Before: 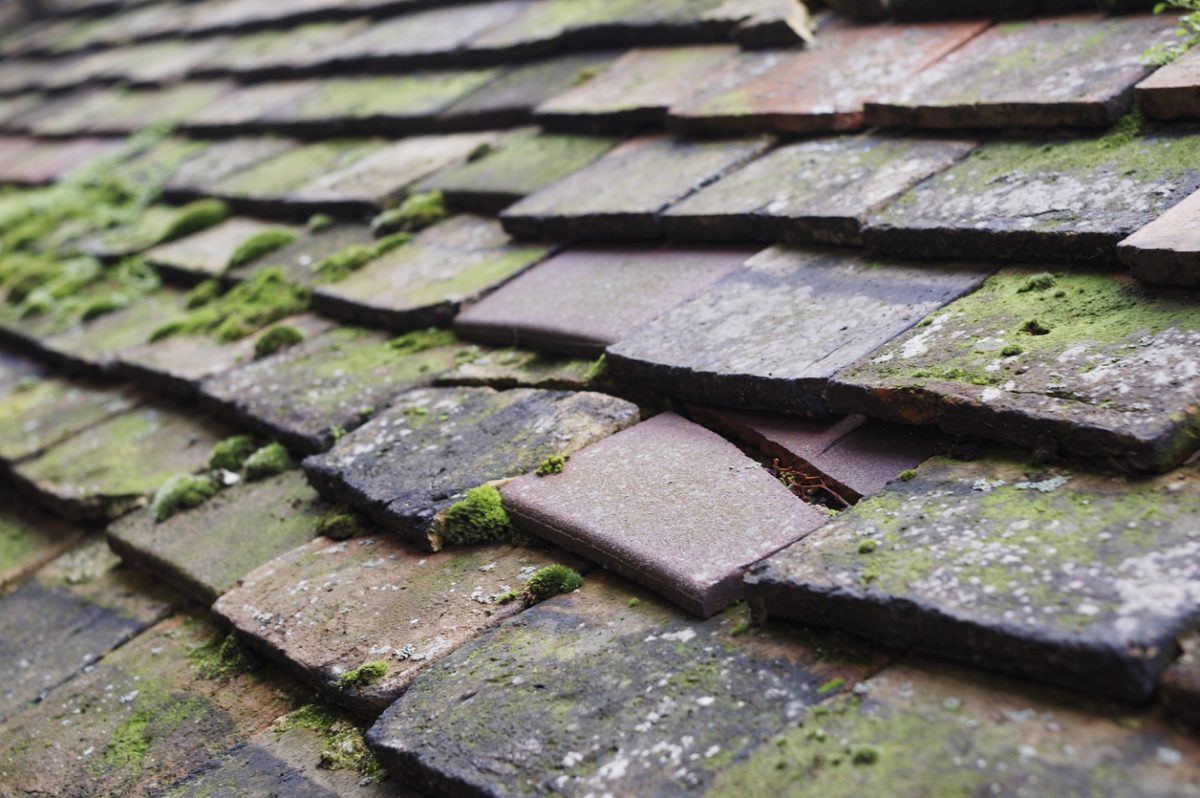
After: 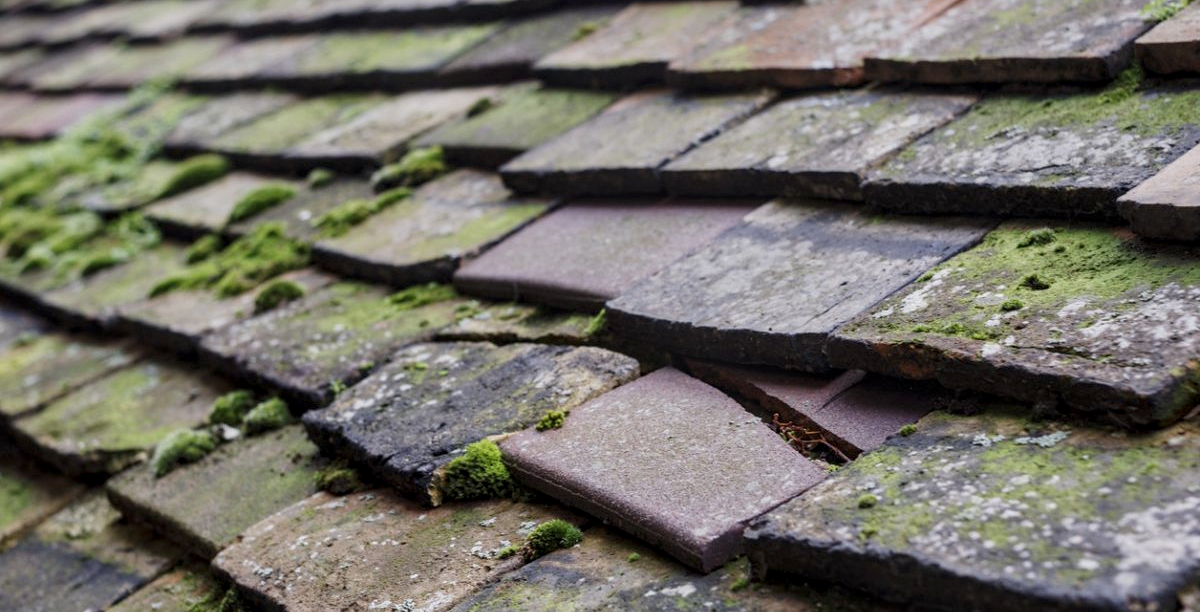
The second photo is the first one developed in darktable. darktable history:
local contrast: highlights 61%, detail 143%, midtone range 0.428
white balance: emerald 1
shadows and highlights: radius 121.13, shadows 21.4, white point adjustment -9.72, highlights -14.39, soften with gaussian
crop: top 5.667%, bottom 17.637%
